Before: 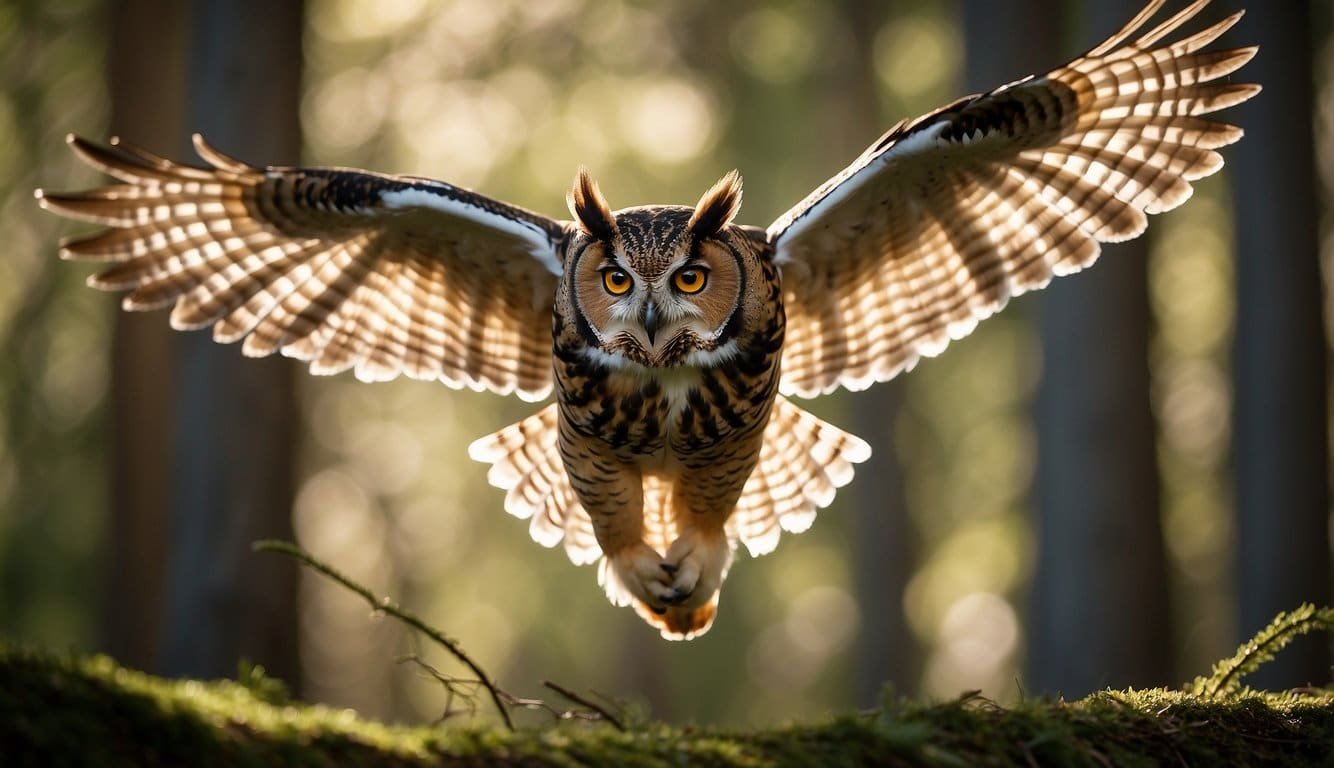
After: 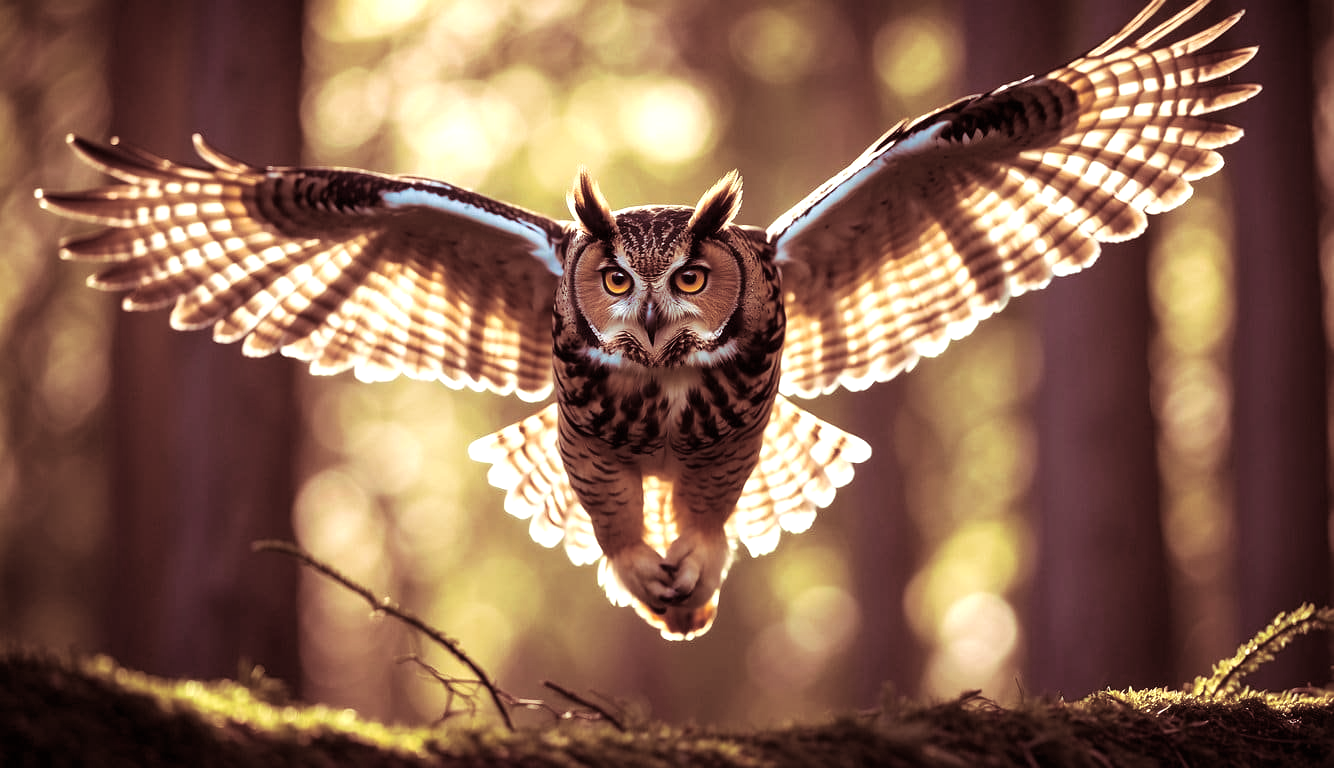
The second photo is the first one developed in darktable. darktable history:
velvia: on, module defaults
split-toning: highlights › hue 187.2°, highlights › saturation 0.83, balance -68.05, compress 56.43%
exposure: black level correction 0, exposure 0.6 EV, compensate highlight preservation false
